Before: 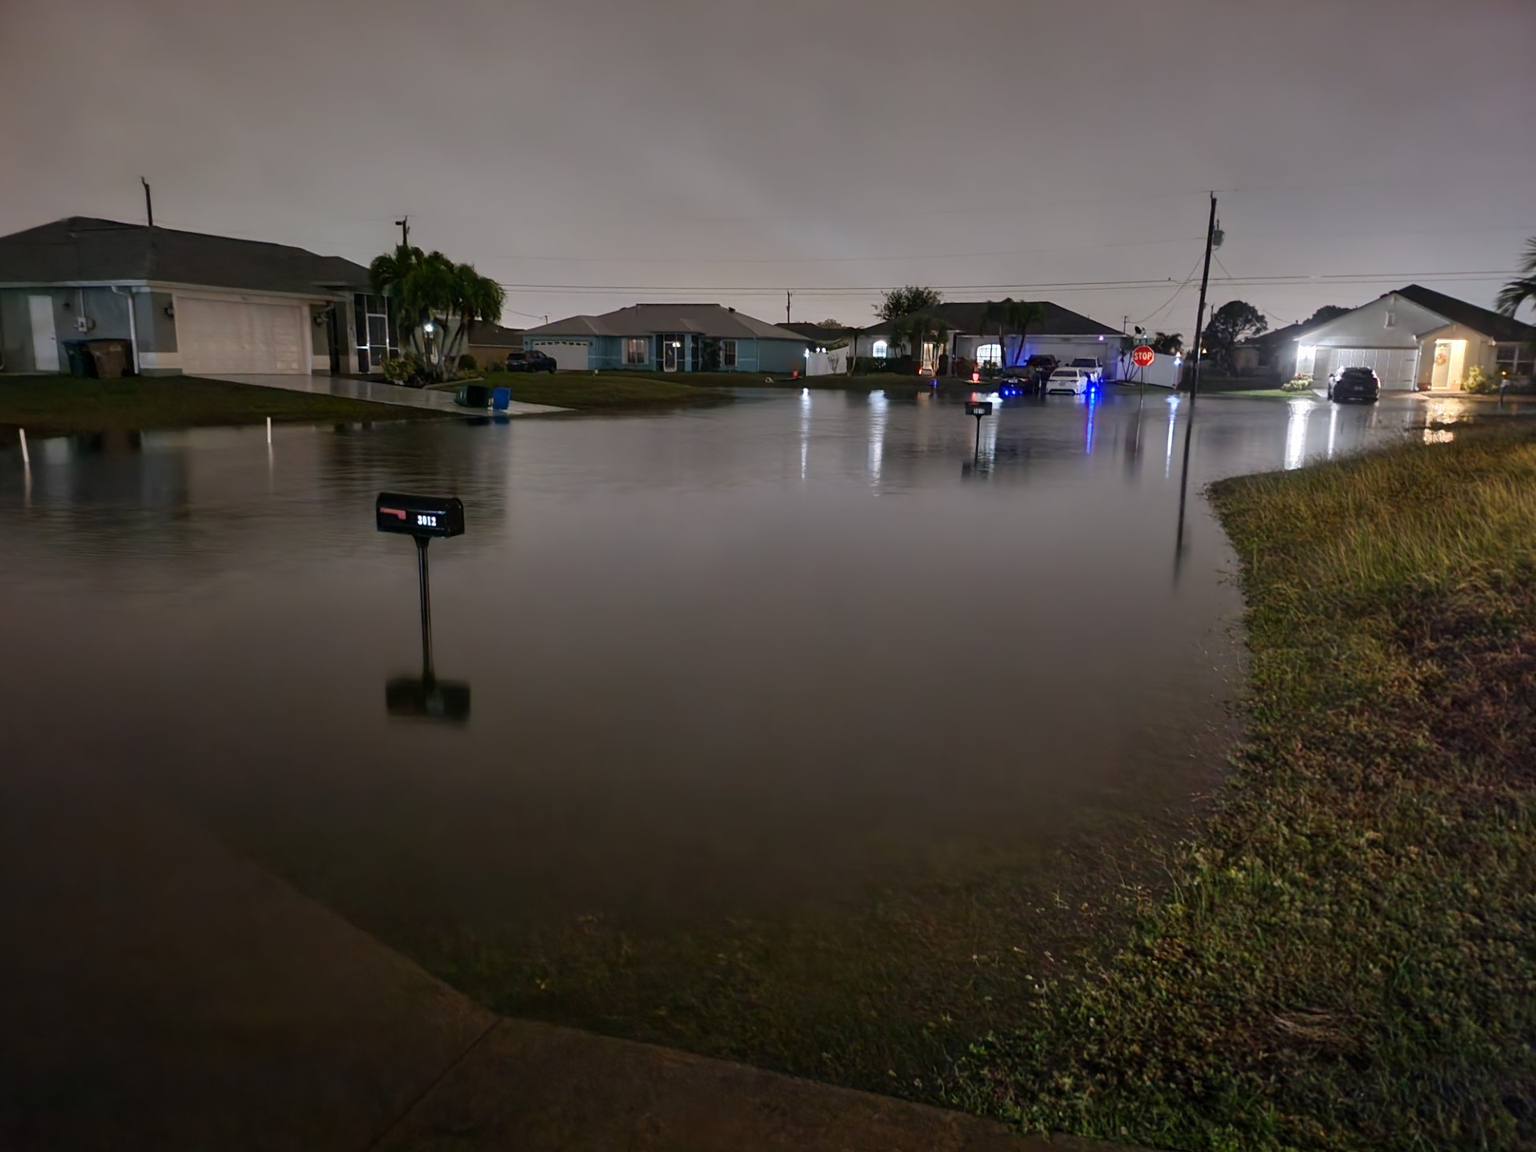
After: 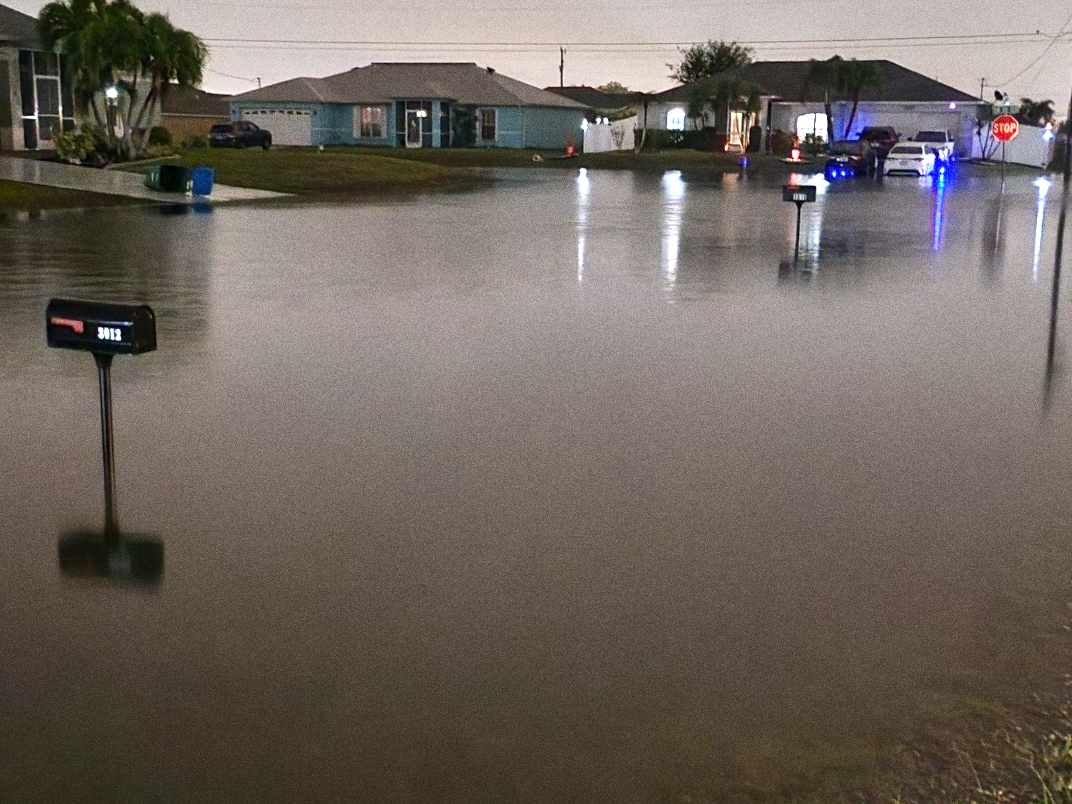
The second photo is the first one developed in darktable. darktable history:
grain: coarseness 0.09 ISO, strength 40%
crop and rotate: left 22.13%, top 22.054%, right 22.026%, bottom 22.102%
white balance: red 1.009, blue 0.985
exposure: black level correction 0, exposure 1 EV, compensate highlight preservation false
